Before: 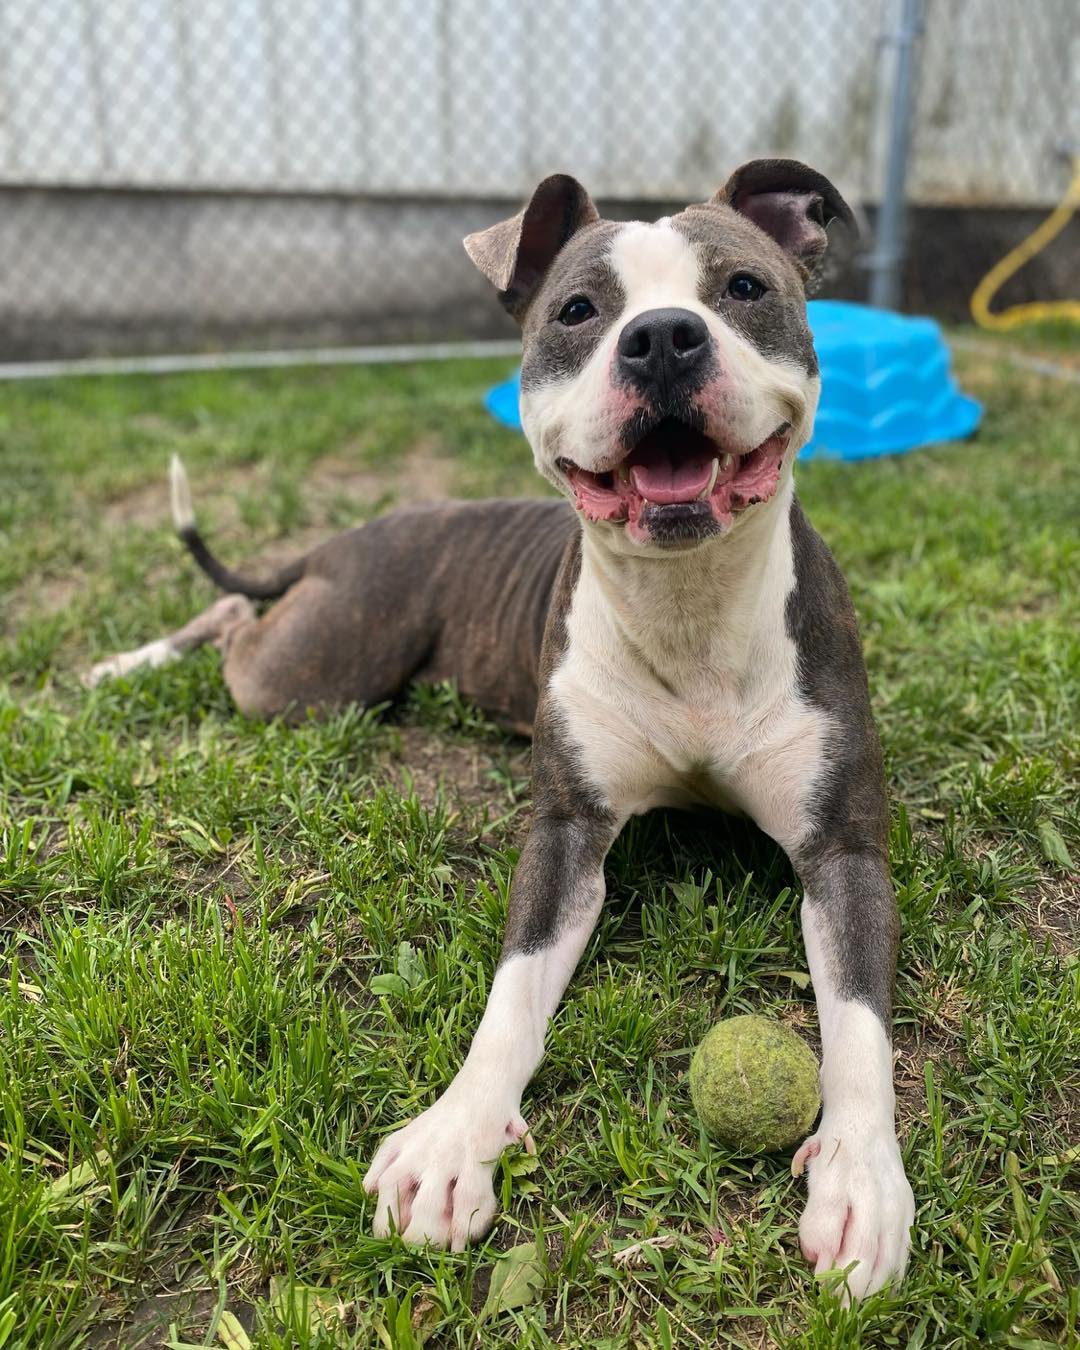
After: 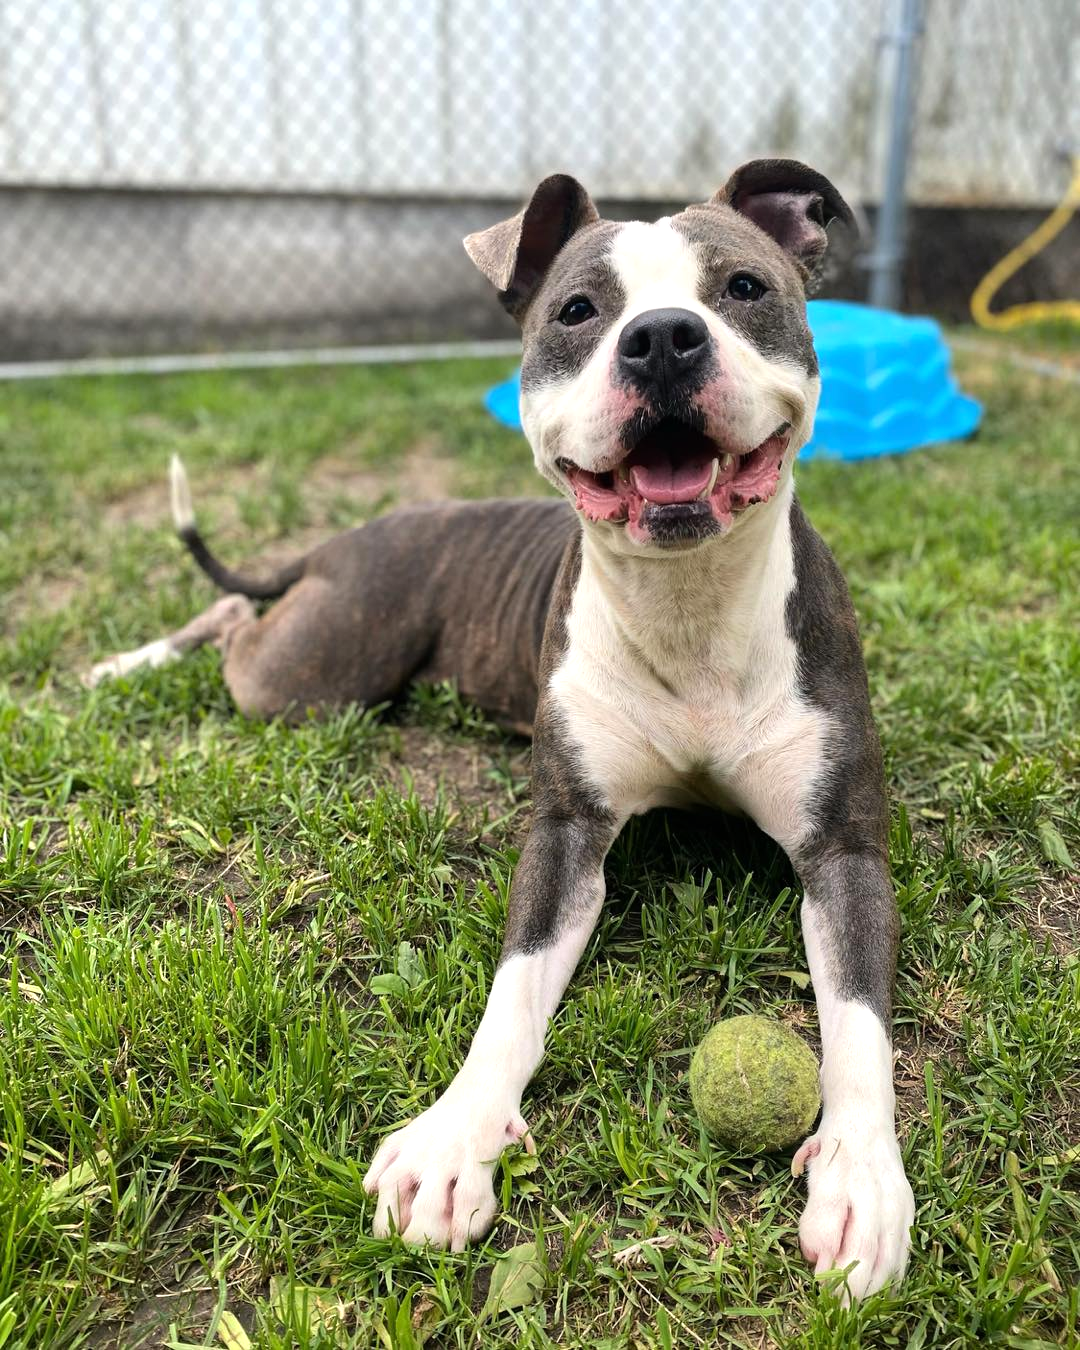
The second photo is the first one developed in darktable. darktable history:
tone equalizer: -8 EV -0.399 EV, -7 EV -0.396 EV, -6 EV -0.329 EV, -5 EV -0.246 EV, -3 EV 0.22 EV, -2 EV 0.351 EV, -1 EV 0.4 EV, +0 EV 0.42 EV, mask exposure compensation -0.496 EV
